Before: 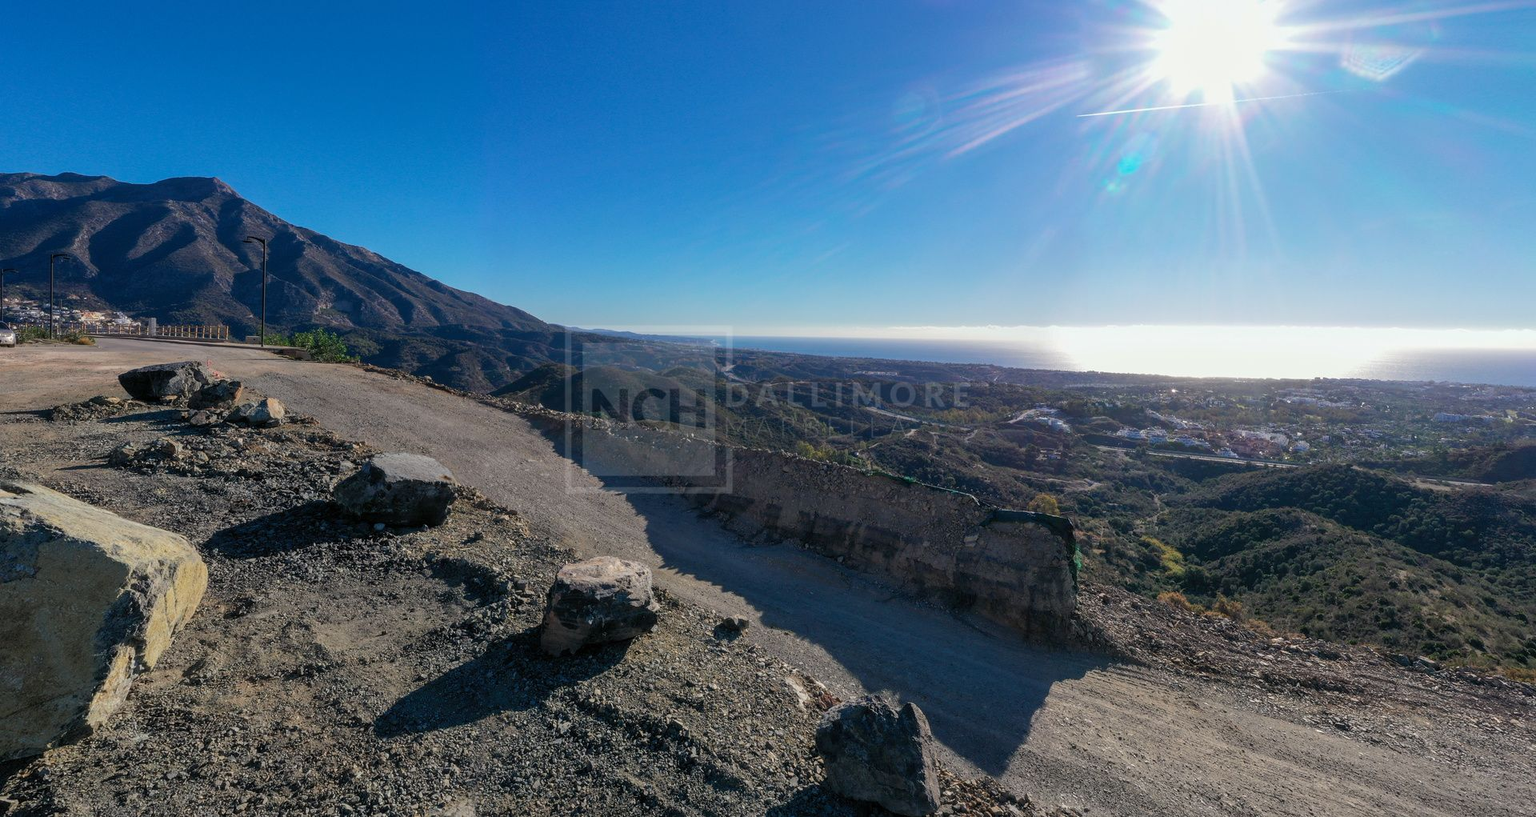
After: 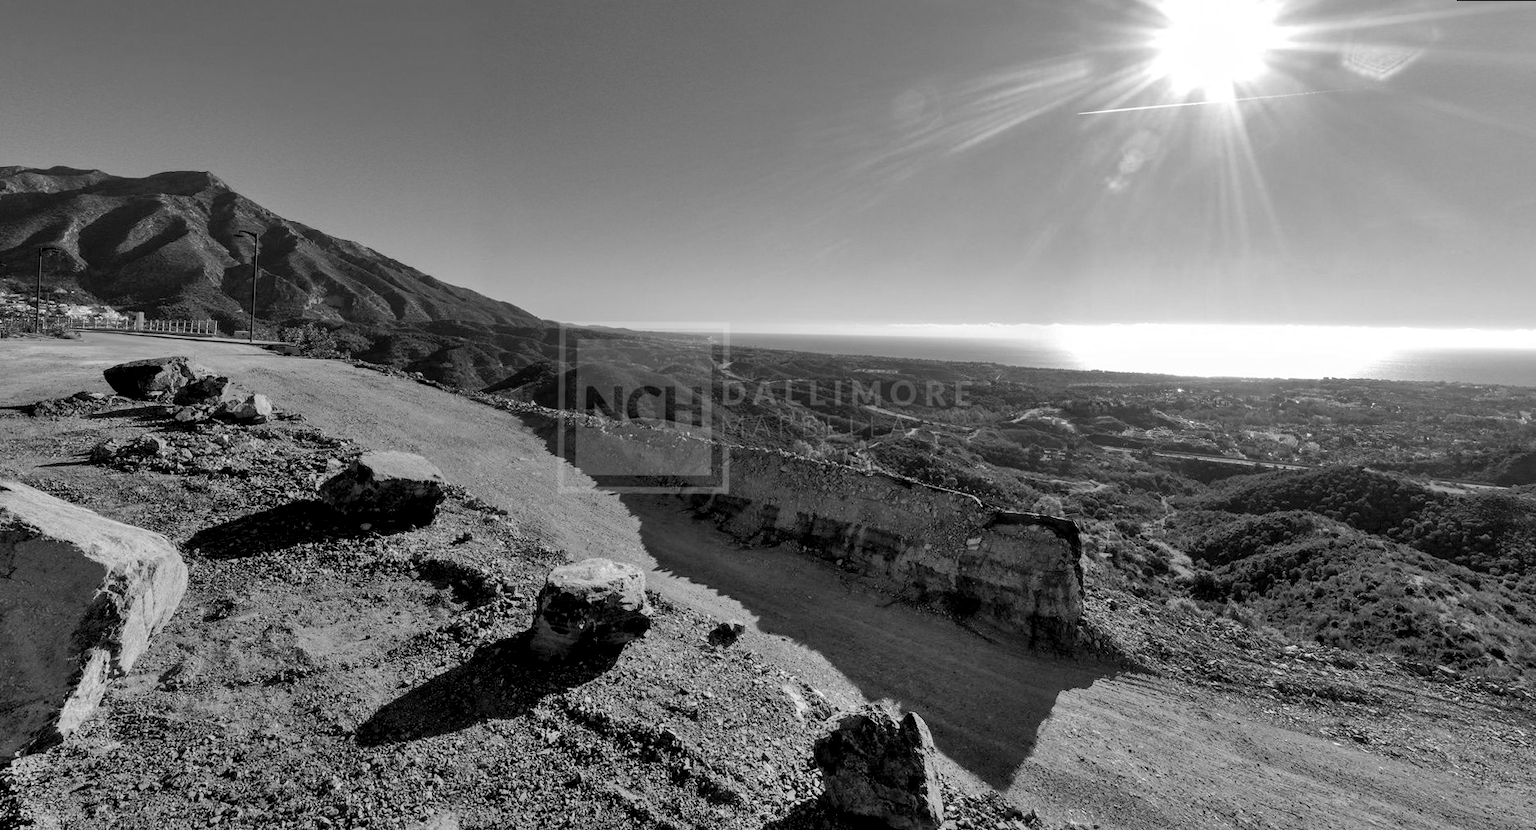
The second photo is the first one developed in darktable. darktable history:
color correction: saturation 0.85
rotate and perspective: rotation 0.226°, lens shift (vertical) -0.042, crop left 0.023, crop right 0.982, crop top 0.006, crop bottom 0.994
exposure: black level correction 0.007, exposure 0.159 EV, compensate highlight preservation false
shadows and highlights: shadows 60, soften with gaussian
monochrome: on, module defaults
